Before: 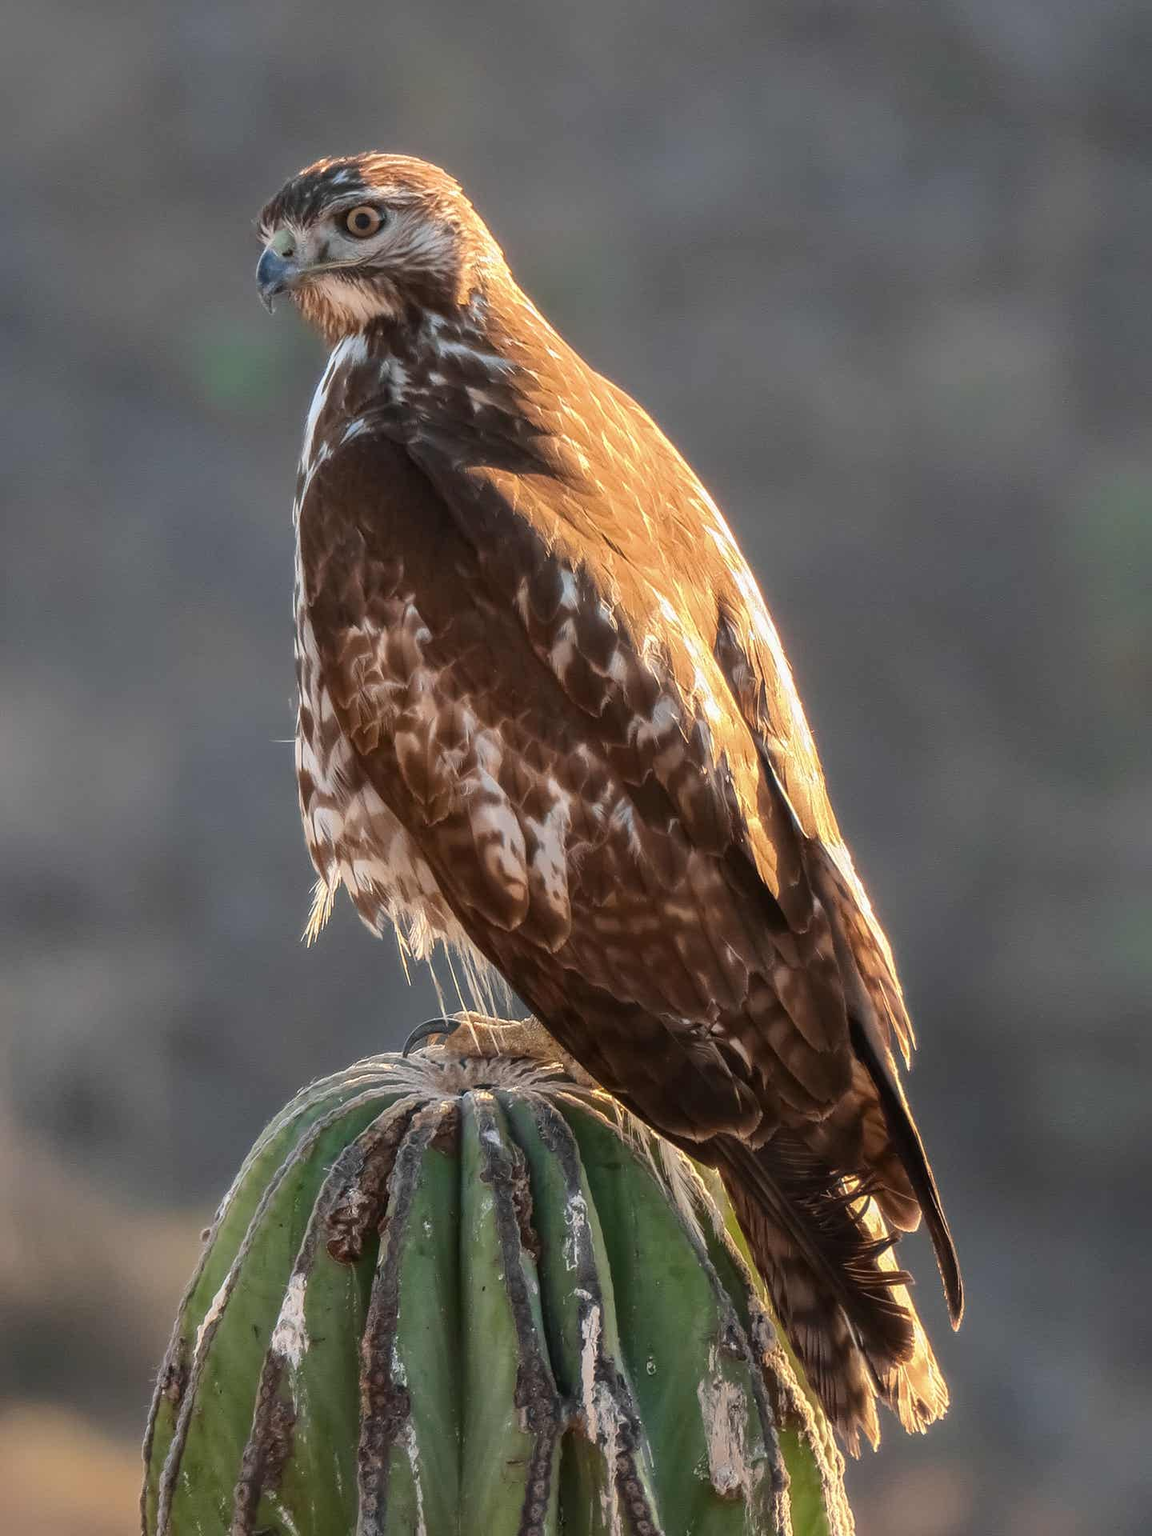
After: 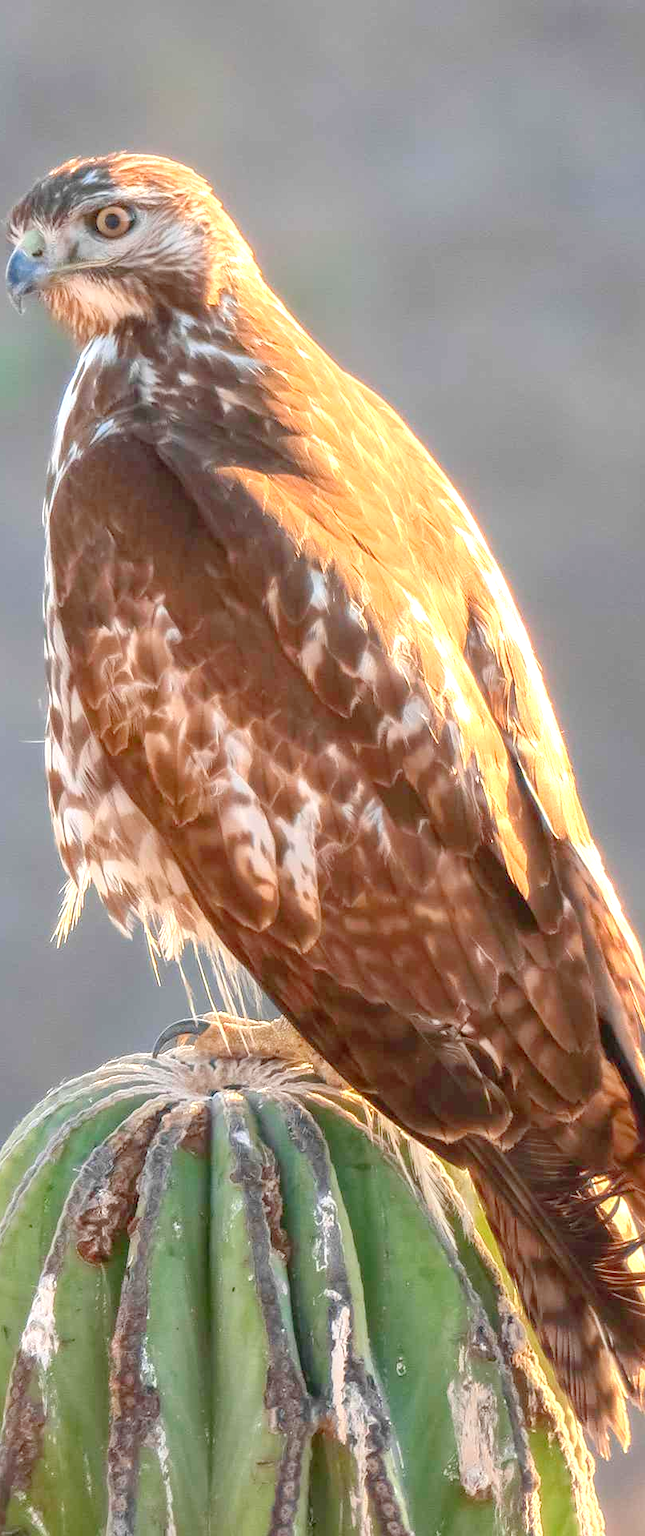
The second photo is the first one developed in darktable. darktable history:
crop: left 21.788%, right 22.142%, bottom 0.005%
levels: levels [0, 0.397, 0.955]
exposure: black level correction 0.001, exposure 0.5 EV, compensate highlight preservation false
